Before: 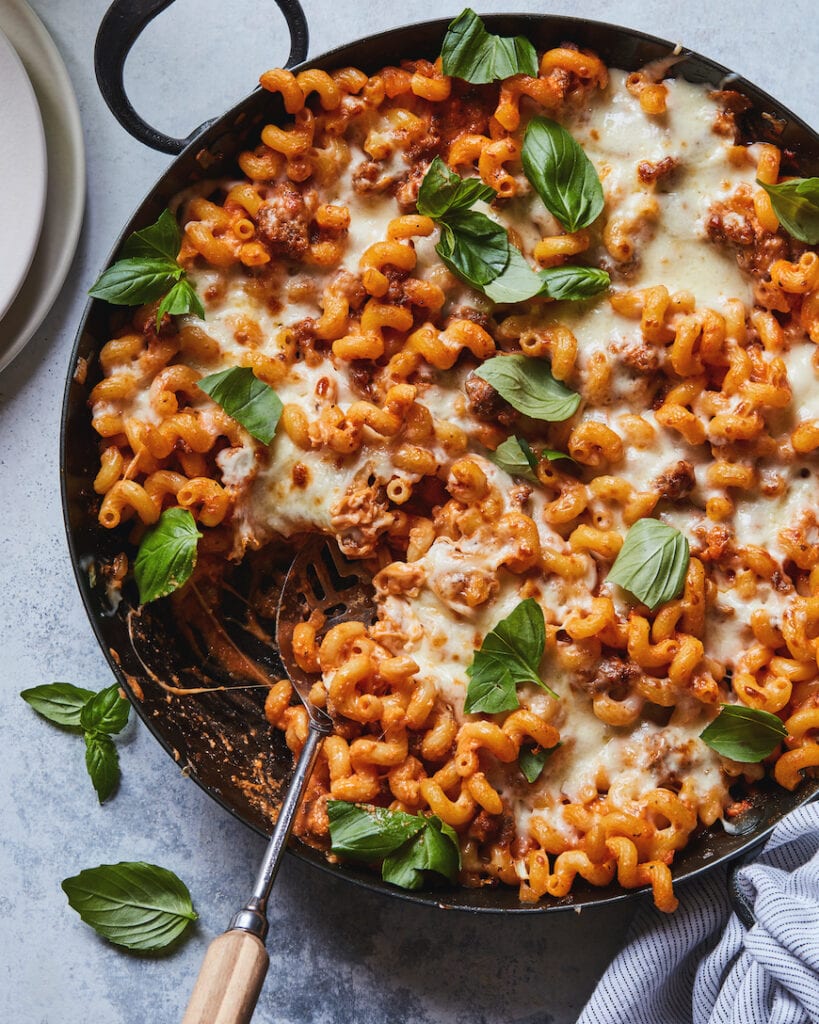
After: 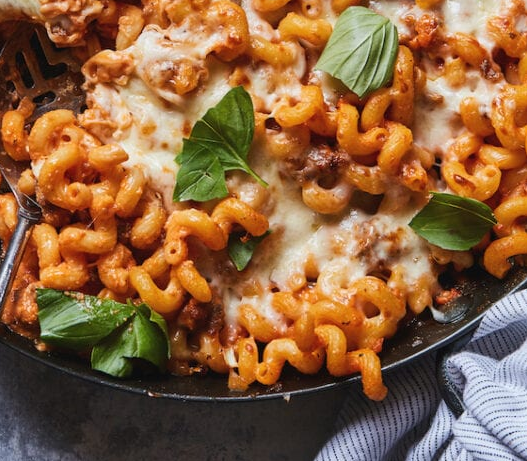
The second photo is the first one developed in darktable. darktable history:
crop and rotate: left 35.551%, top 50.026%, bottom 4.876%
